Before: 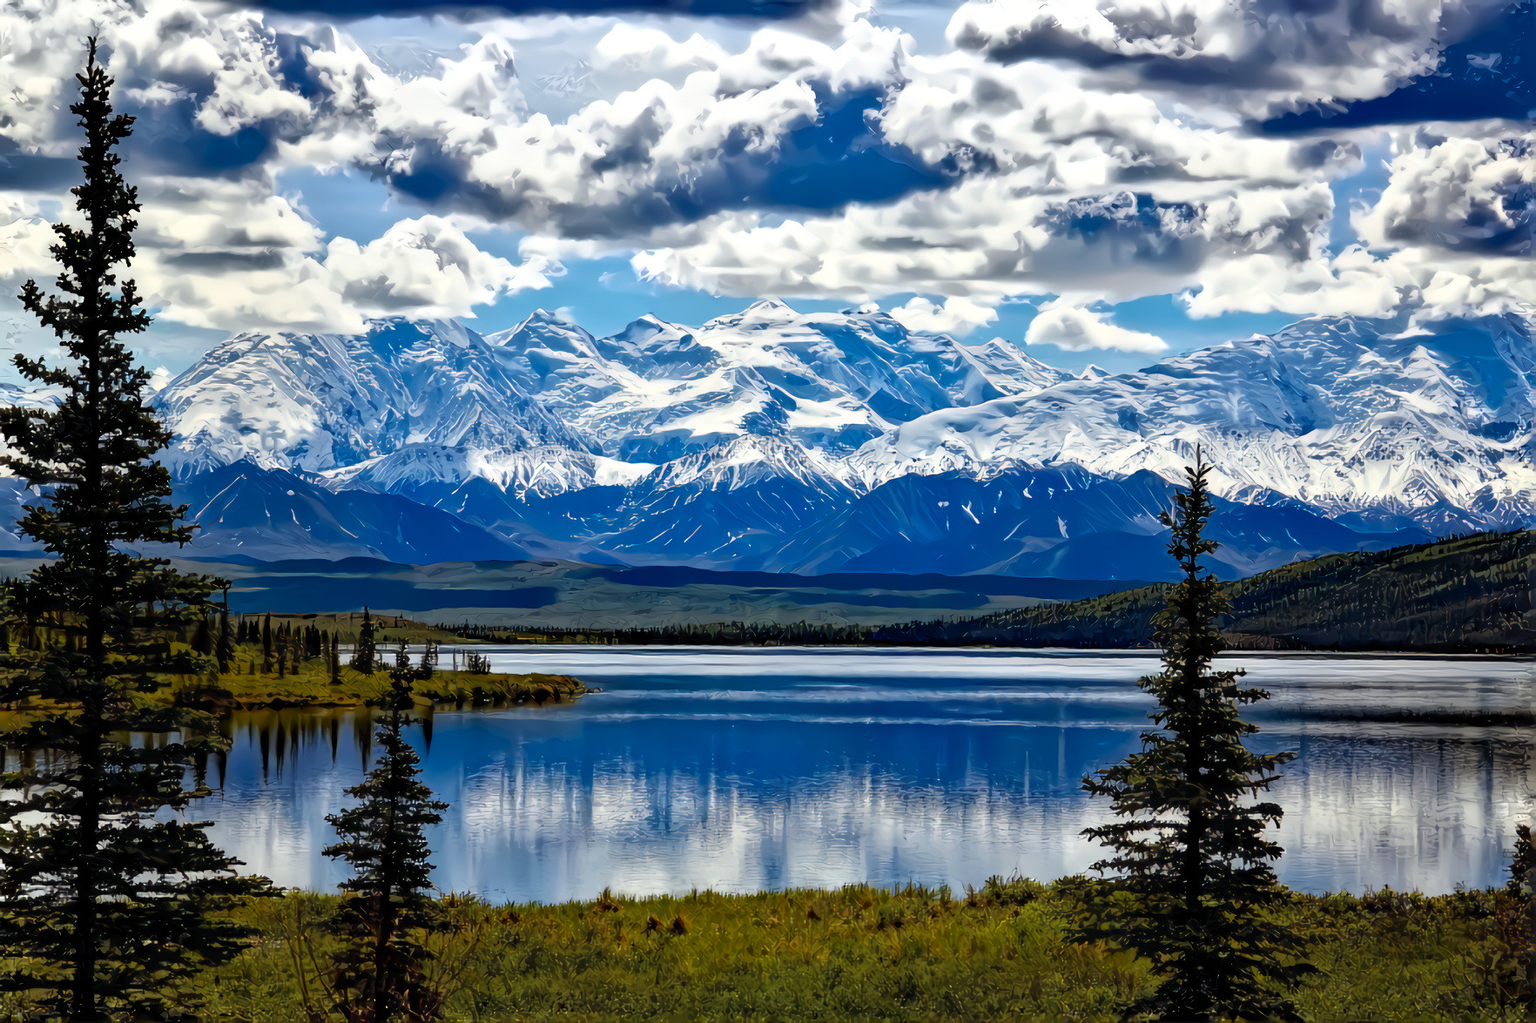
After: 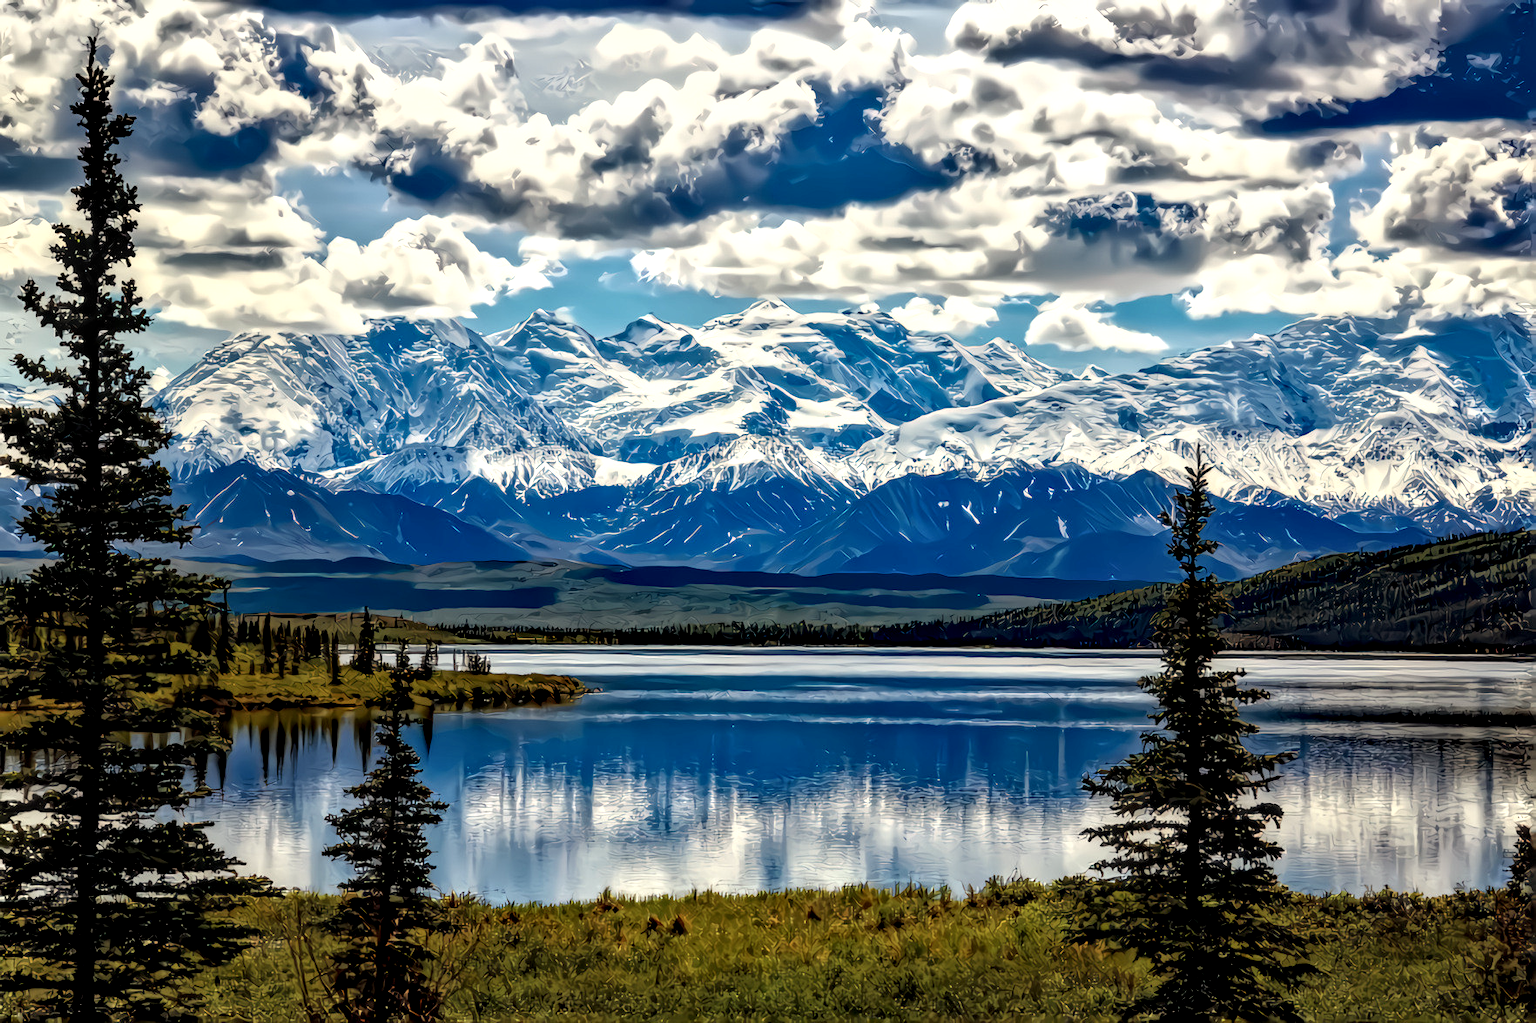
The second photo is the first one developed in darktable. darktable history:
local contrast: detail 150%
white balance: red 1.045, blue 0.932
